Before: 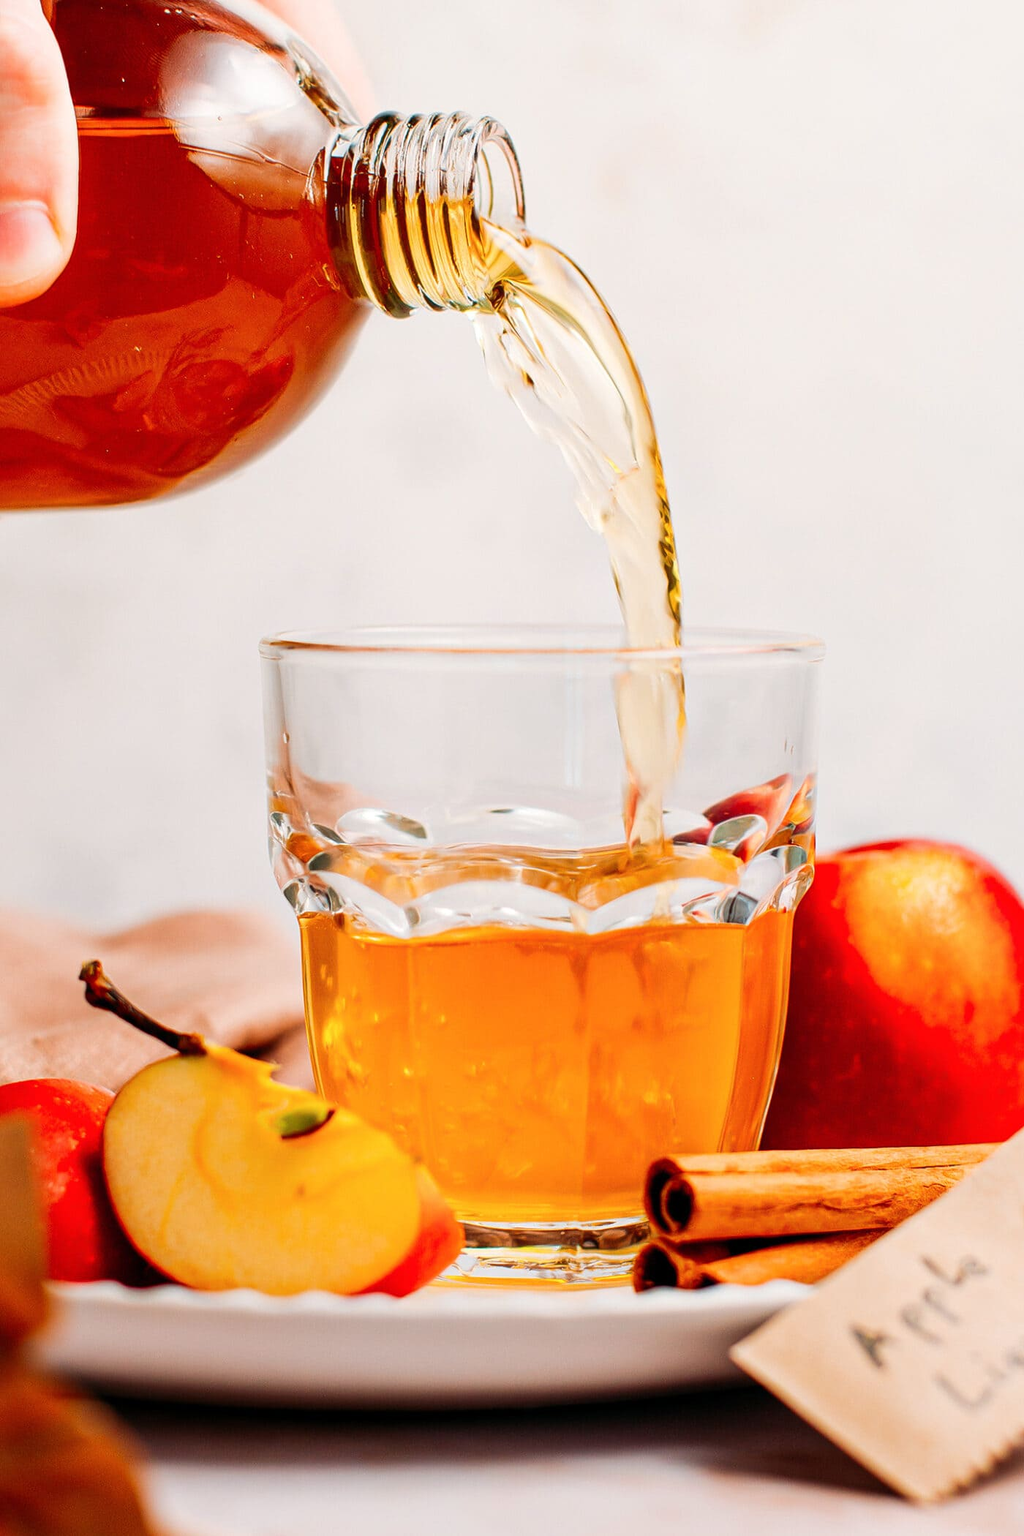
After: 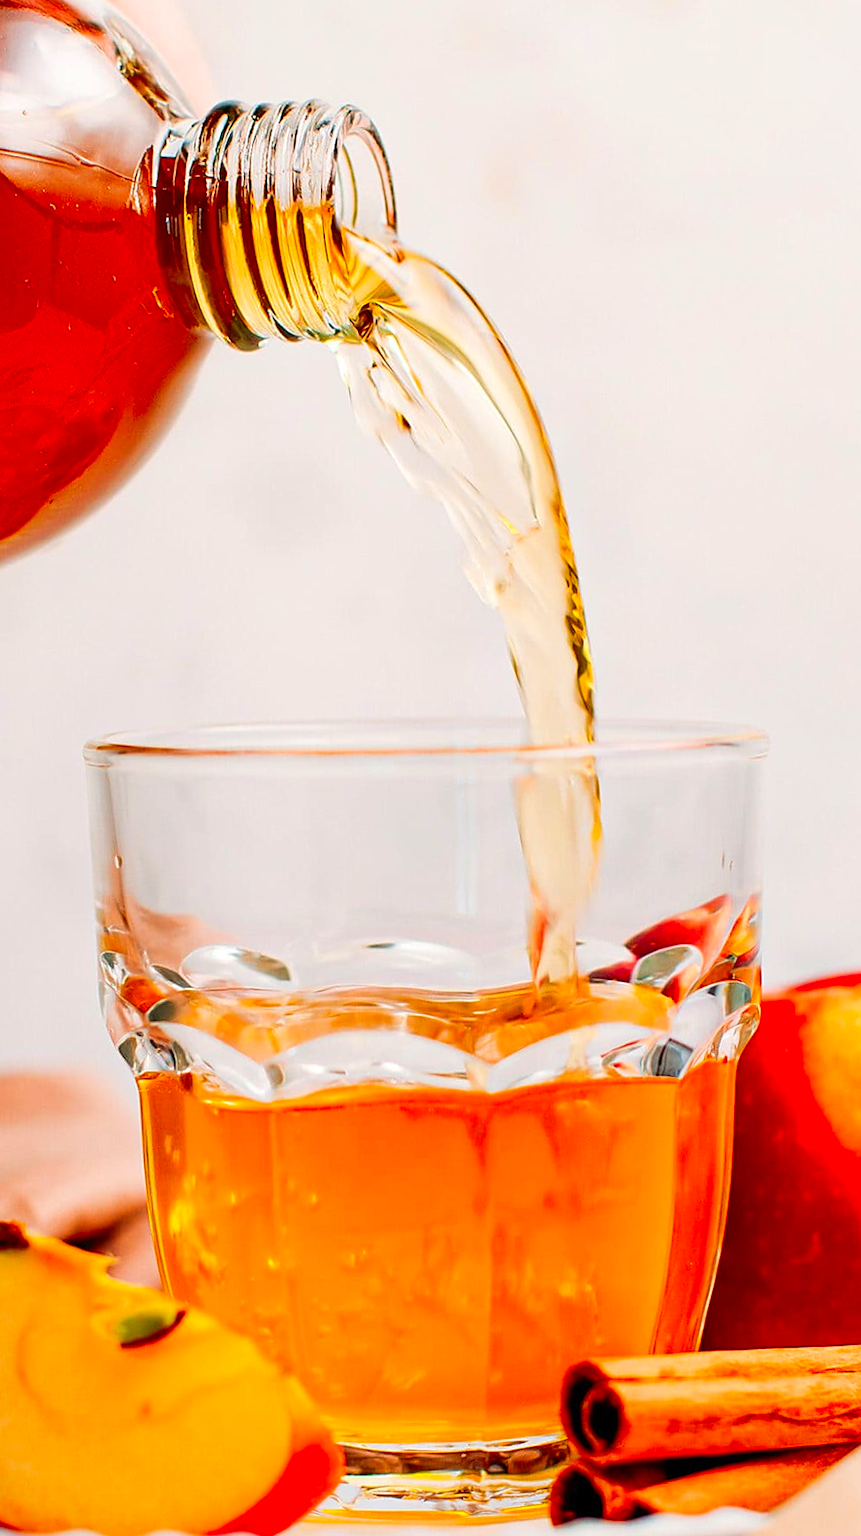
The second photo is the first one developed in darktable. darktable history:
color correction: saturation 1.34
sharpen: radius 1.864, amount 0.398, threshold 1.271
crop: left 18.479%, right 12.2%, bottom 13.971%
rotate and perspective: rotation -1°, crop left 0.011, crop right 0.989, crop top 0.025, crop bottom 0.975
